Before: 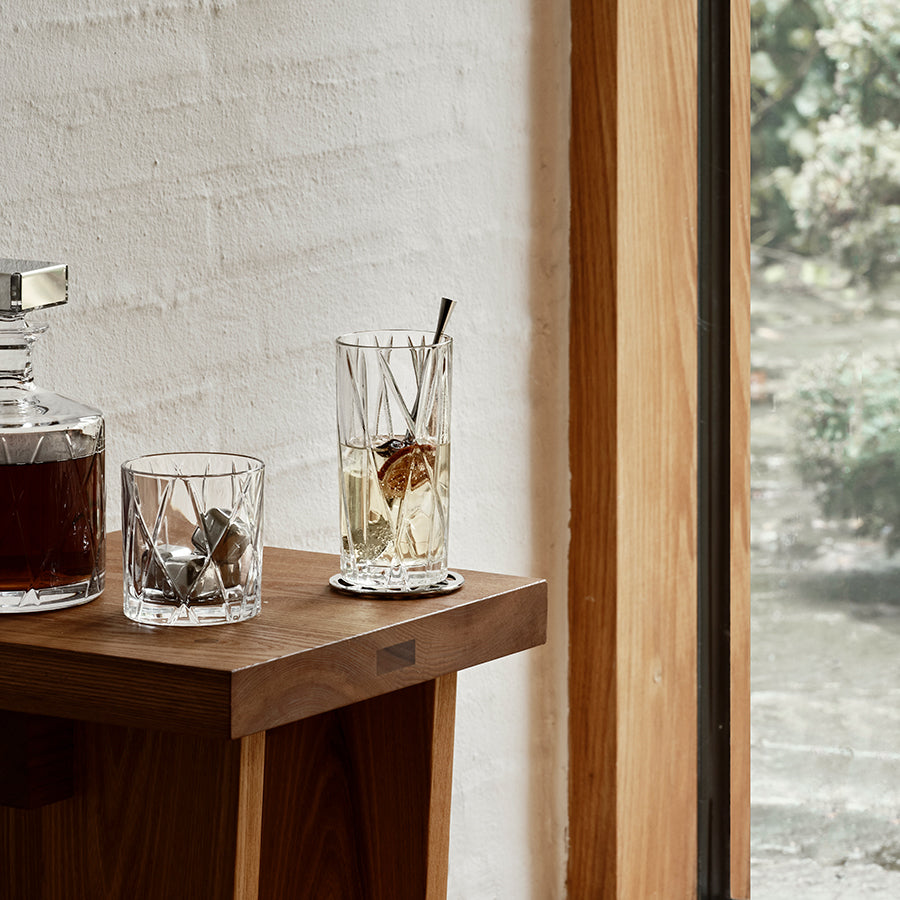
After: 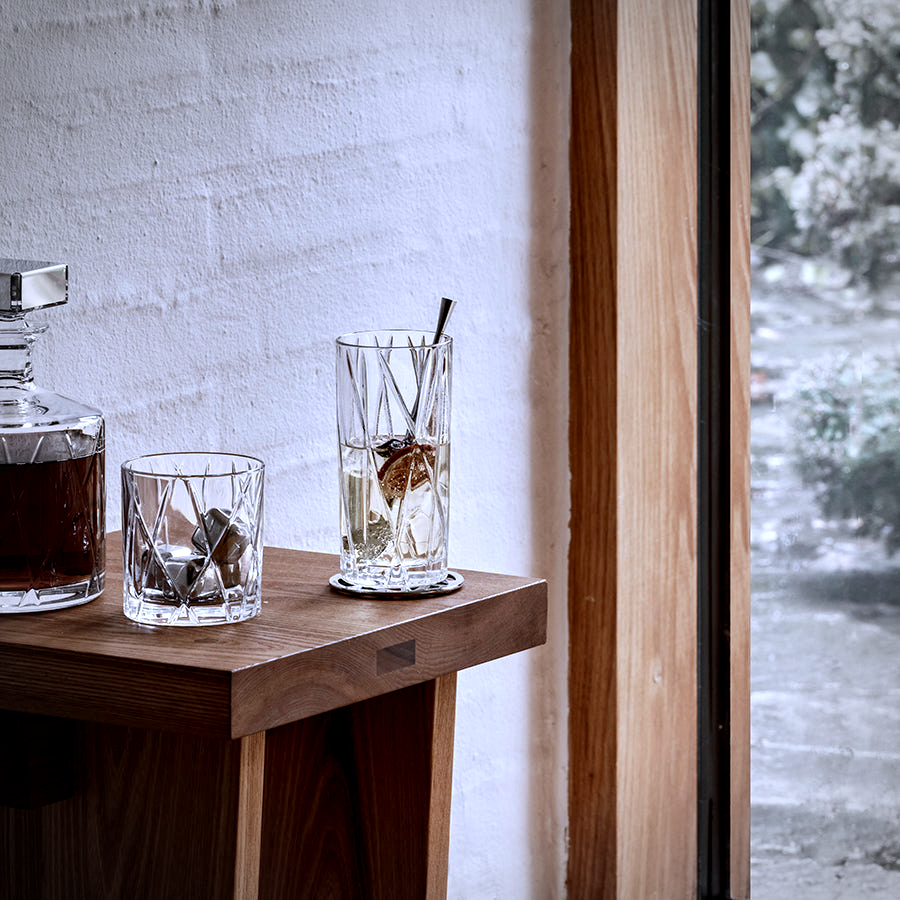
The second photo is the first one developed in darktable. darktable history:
local contrast: detail 135%, midtone range 0.75
vignetting: automatic ratio true
color calibration: illuminant as shot in camera, x 0.379, y 0.396, temperature 4138.76 K
